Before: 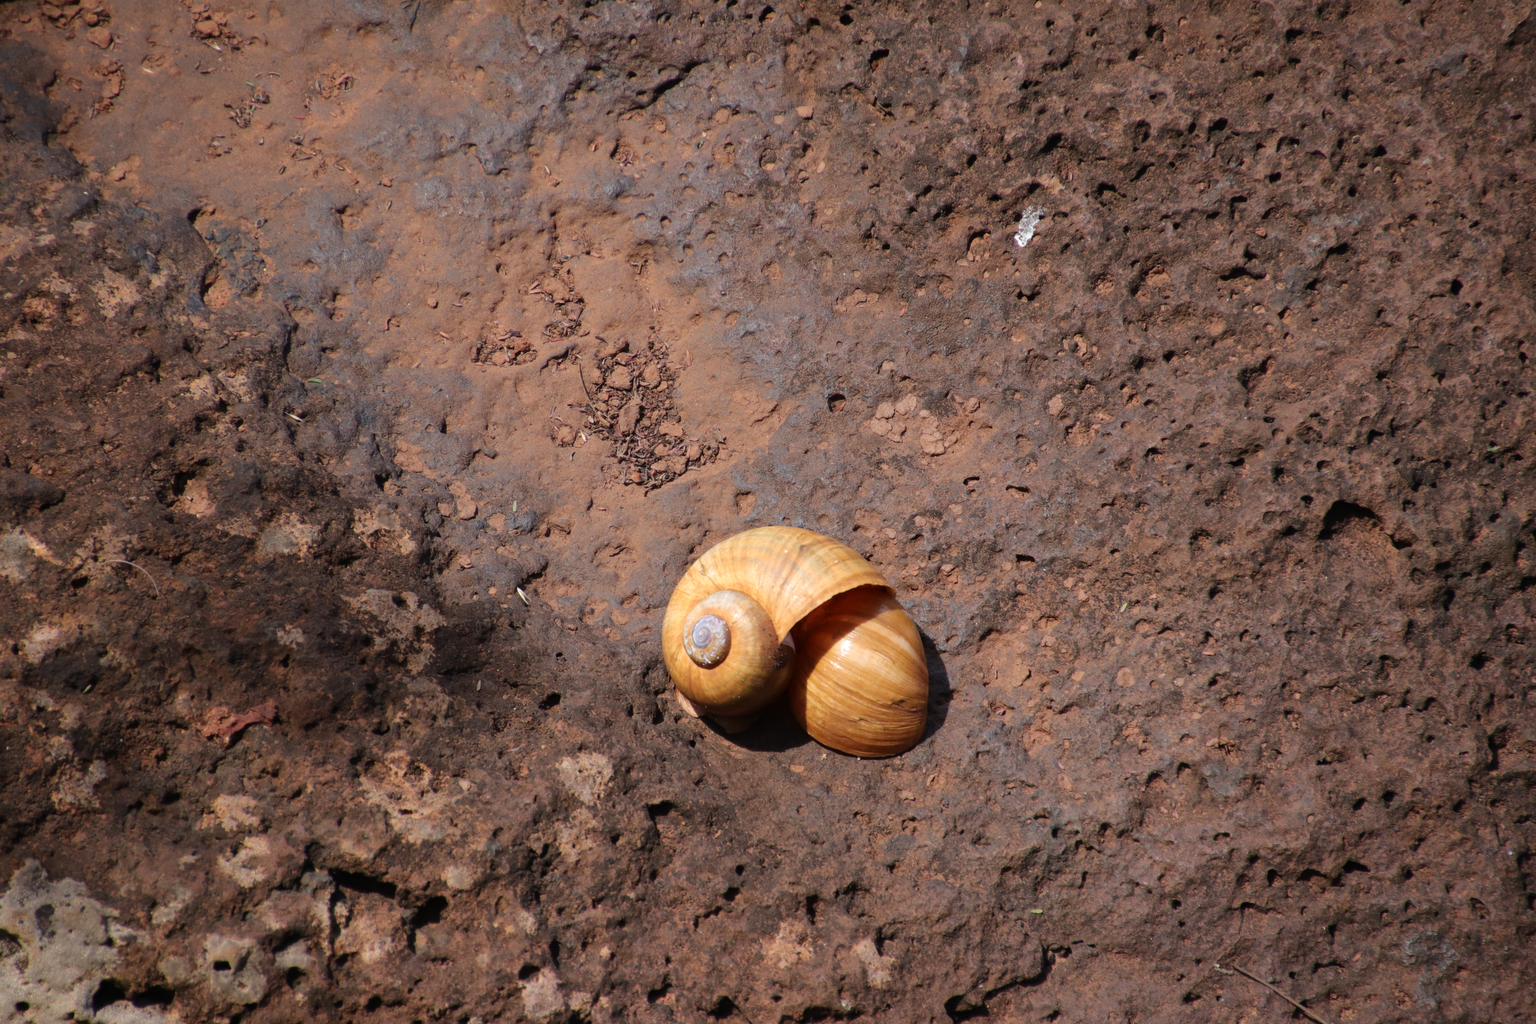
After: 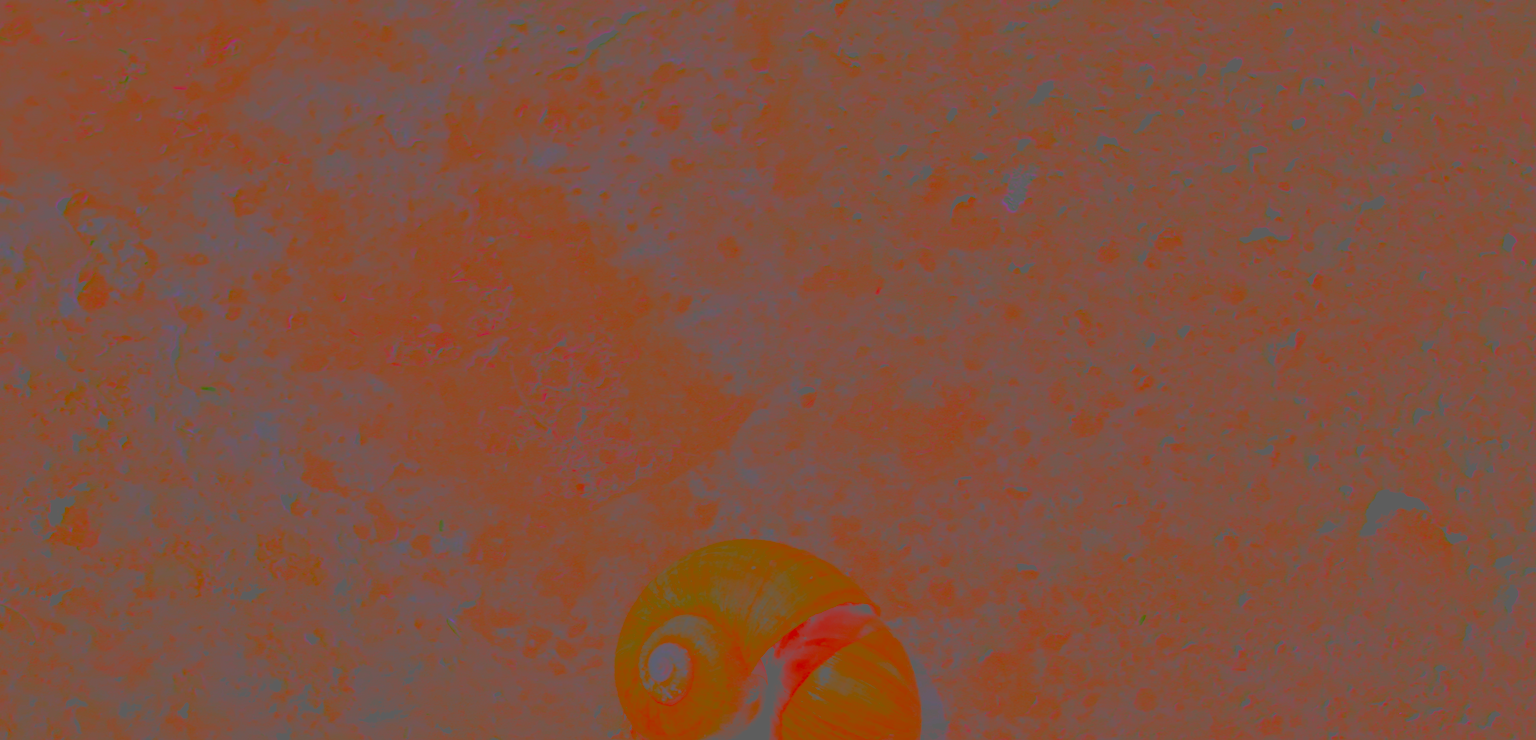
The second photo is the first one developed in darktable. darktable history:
exposure: black level correction 0.007, compensate highlight preservation false
sigmoid: contrast 1.22, skew 0.65
crop and rotate: left 9.345%, top 7.22%, right 4.982%, bottom 32.331%
shadows and highlights: shadows 29.61, highlights -30.47, low approximation 0.01, soften with gaussian
contrast brightness saturation: contrast -0.99, brightness -0.17, saturation 0.75
rotate and perspective: rotation -1.77°, lens shift (horizontal) 0.004, automatic cropping off
